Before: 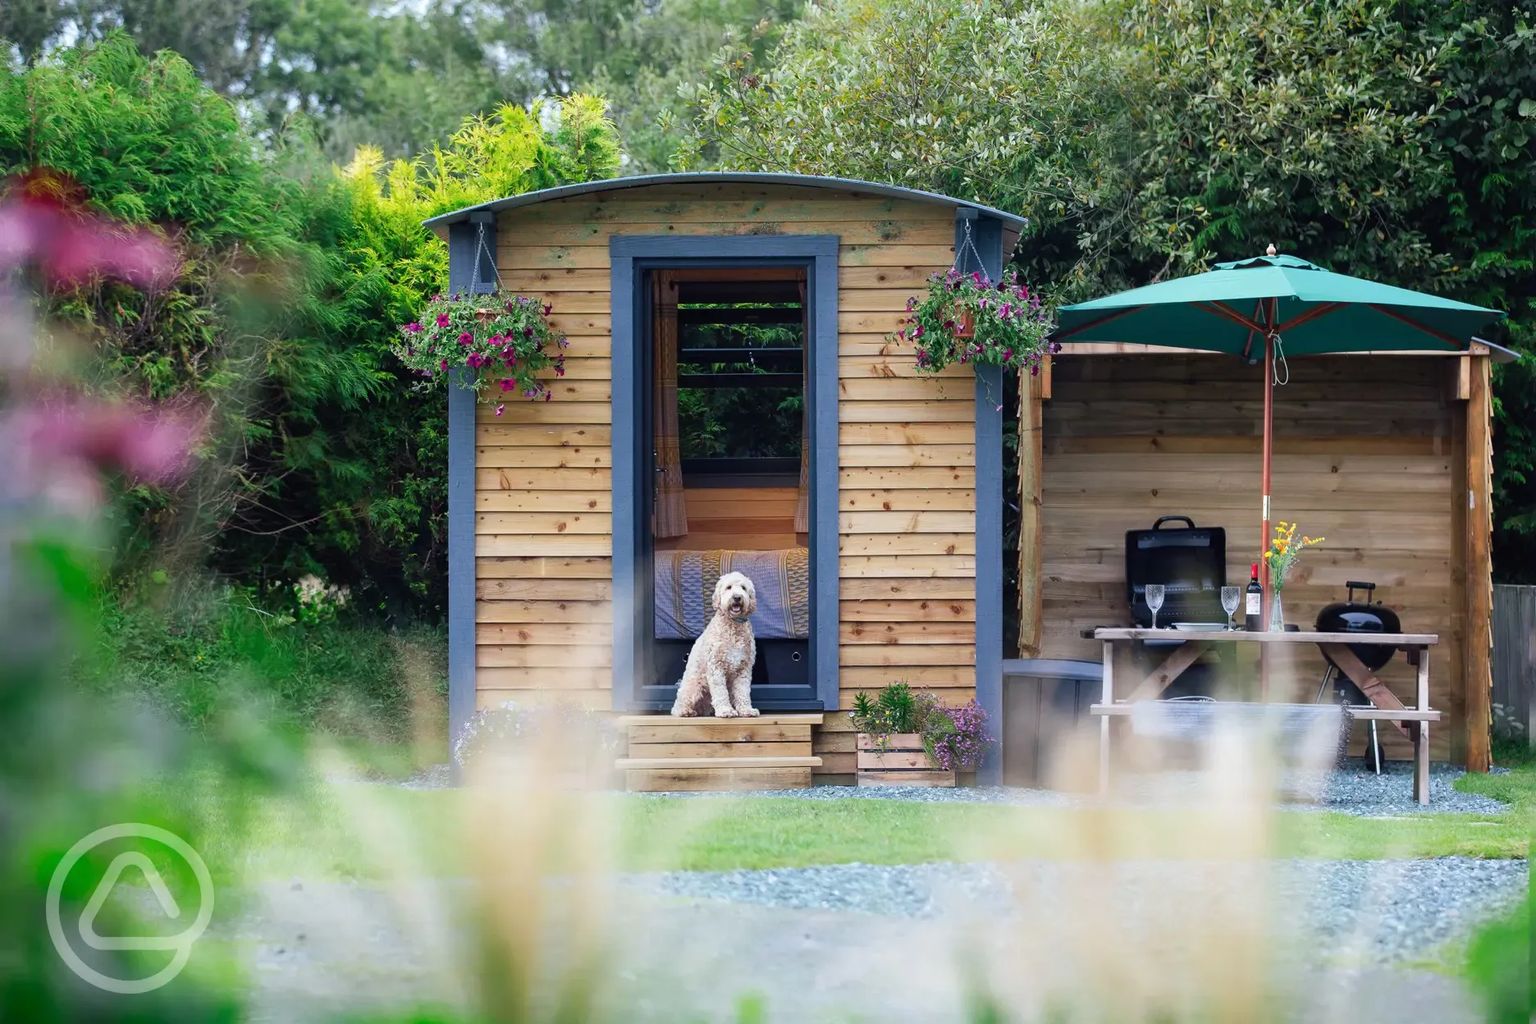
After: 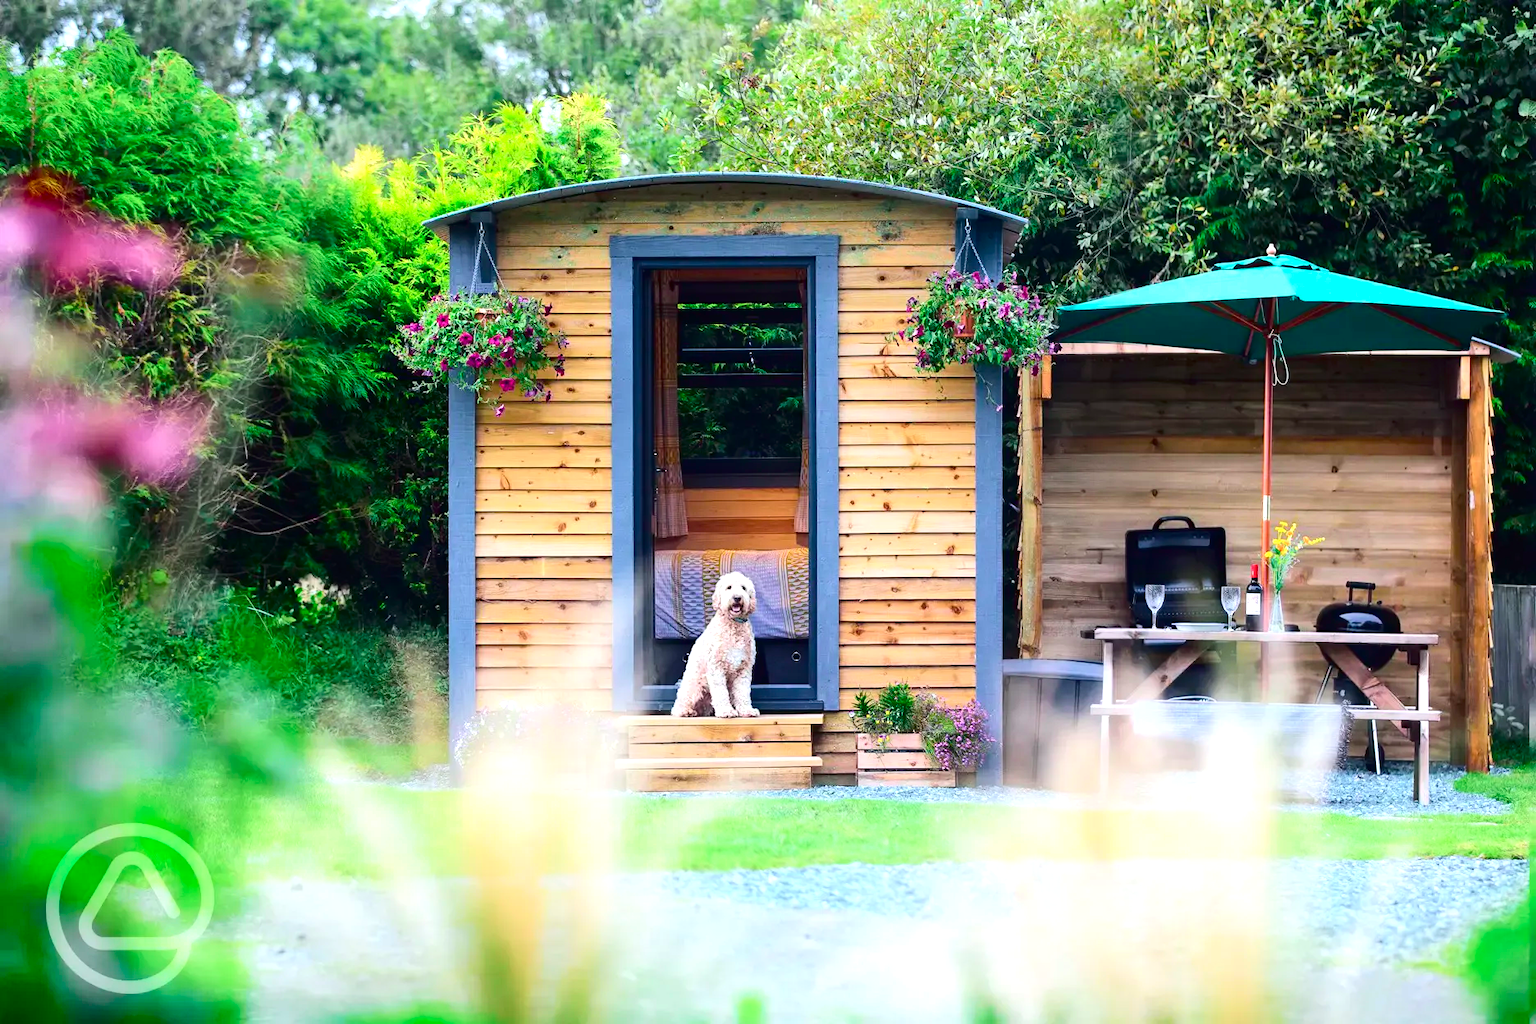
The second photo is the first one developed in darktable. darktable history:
exposure: exposure 0.636 EV, compensate highlight preservation false
tone curve: curves: ch0 [(0, 0) (0.126, 0.061) (0.338, 0.285) (0.494, 0.518) (0.703, 0.762) (1, 1)]; ch1 [(0, 0) (0.389, 0.313) (0.457, 0.442) (0.5, 0.501) (0.55, 0.578) (1, 1)]; ch2 [(0, 0) (0.44, 0.424) (0.501, 0.499) (0.557, 0.564) (0.613, 0.67) (0.707, 0.746) (1, 1)], color space Lab, independent channels, preserve colors none
